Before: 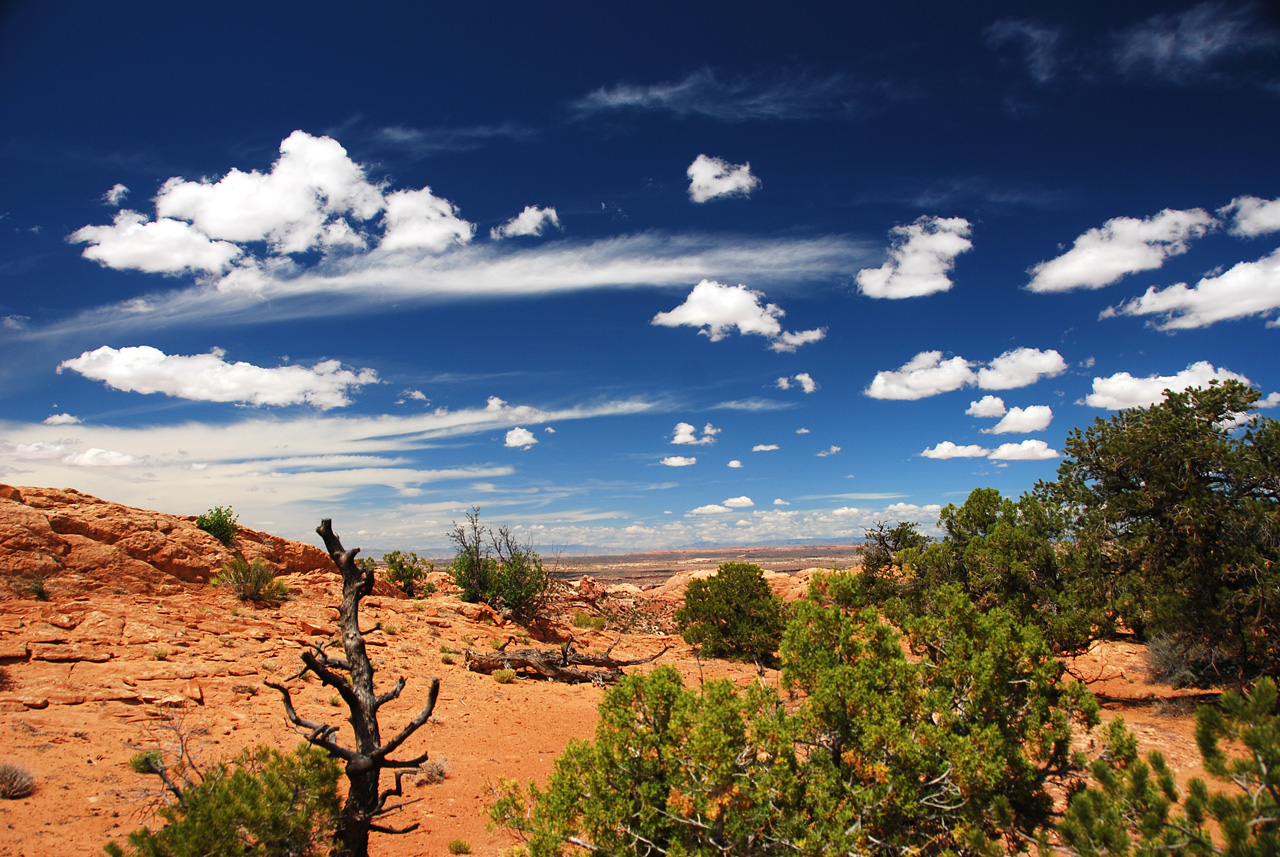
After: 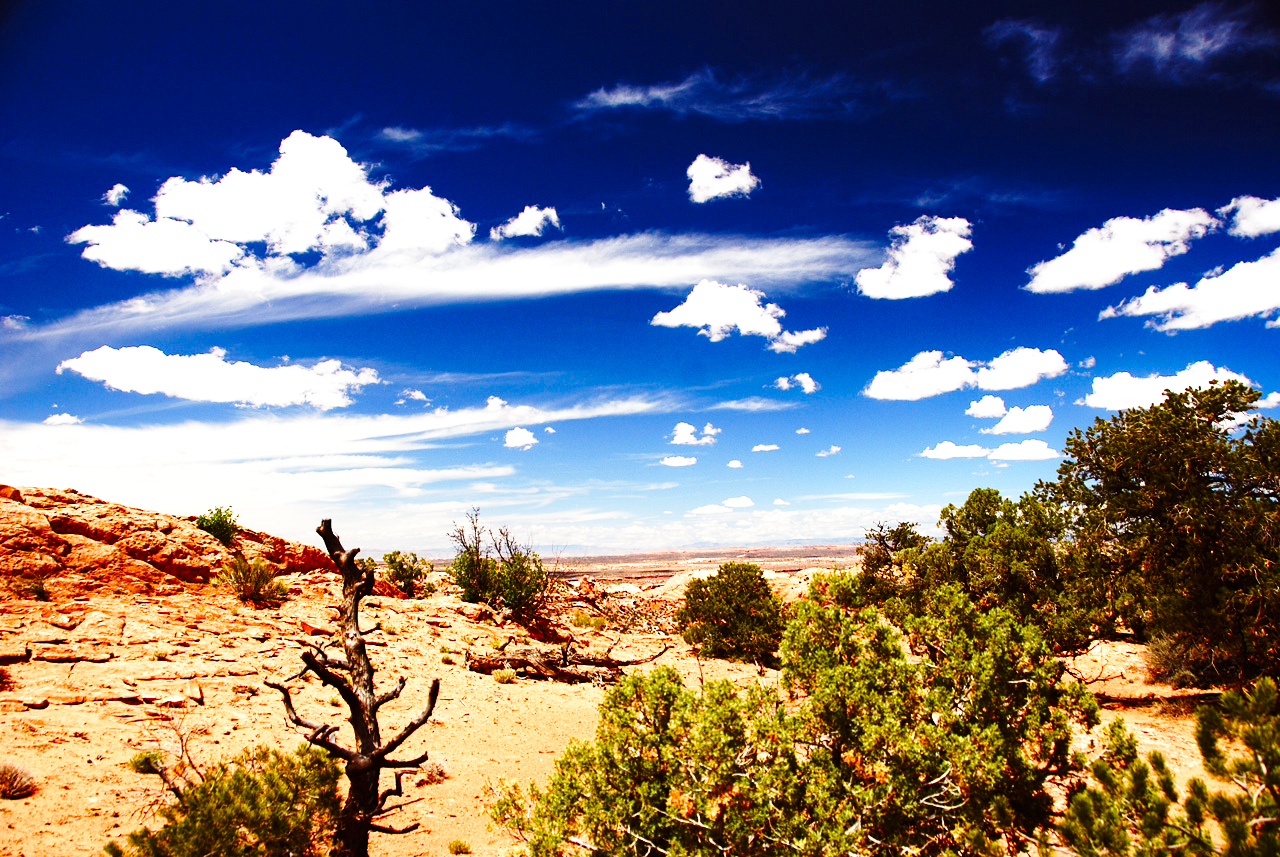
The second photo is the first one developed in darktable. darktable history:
tone equalizer: -8 EV -0.74 EV, -7 EV -0.701 EV, -6 EV -0.61 EV, -5 EV -0.379 EV, -3 EV 0.372 EV, -2 EV 0.6 EV, -1 EV 0.7 EV, +0 EV 0.732 EV, edges refinement/feathering 500, mask exposure compensation -1.57 EV, preserve details no
color balance rgb: power › chroma 1.524%, power › hue 28.39°, highlights gain › chroma 0.161%, highlights gain › hue 332.3°, linear chroma grading › global chroma 15.453%, perceptual saturation grading › global saturation 20%, perceptual saturation grading › highlights -50.554%, perceptual saturation grading › shadows 30.454%
base curve: curves: ch0 [(0, 0) (0.028, 0.03) (0.121, 0.232) (0.46, 0.748) (0.859, 0.968) (1, 1)], preserve colors none
